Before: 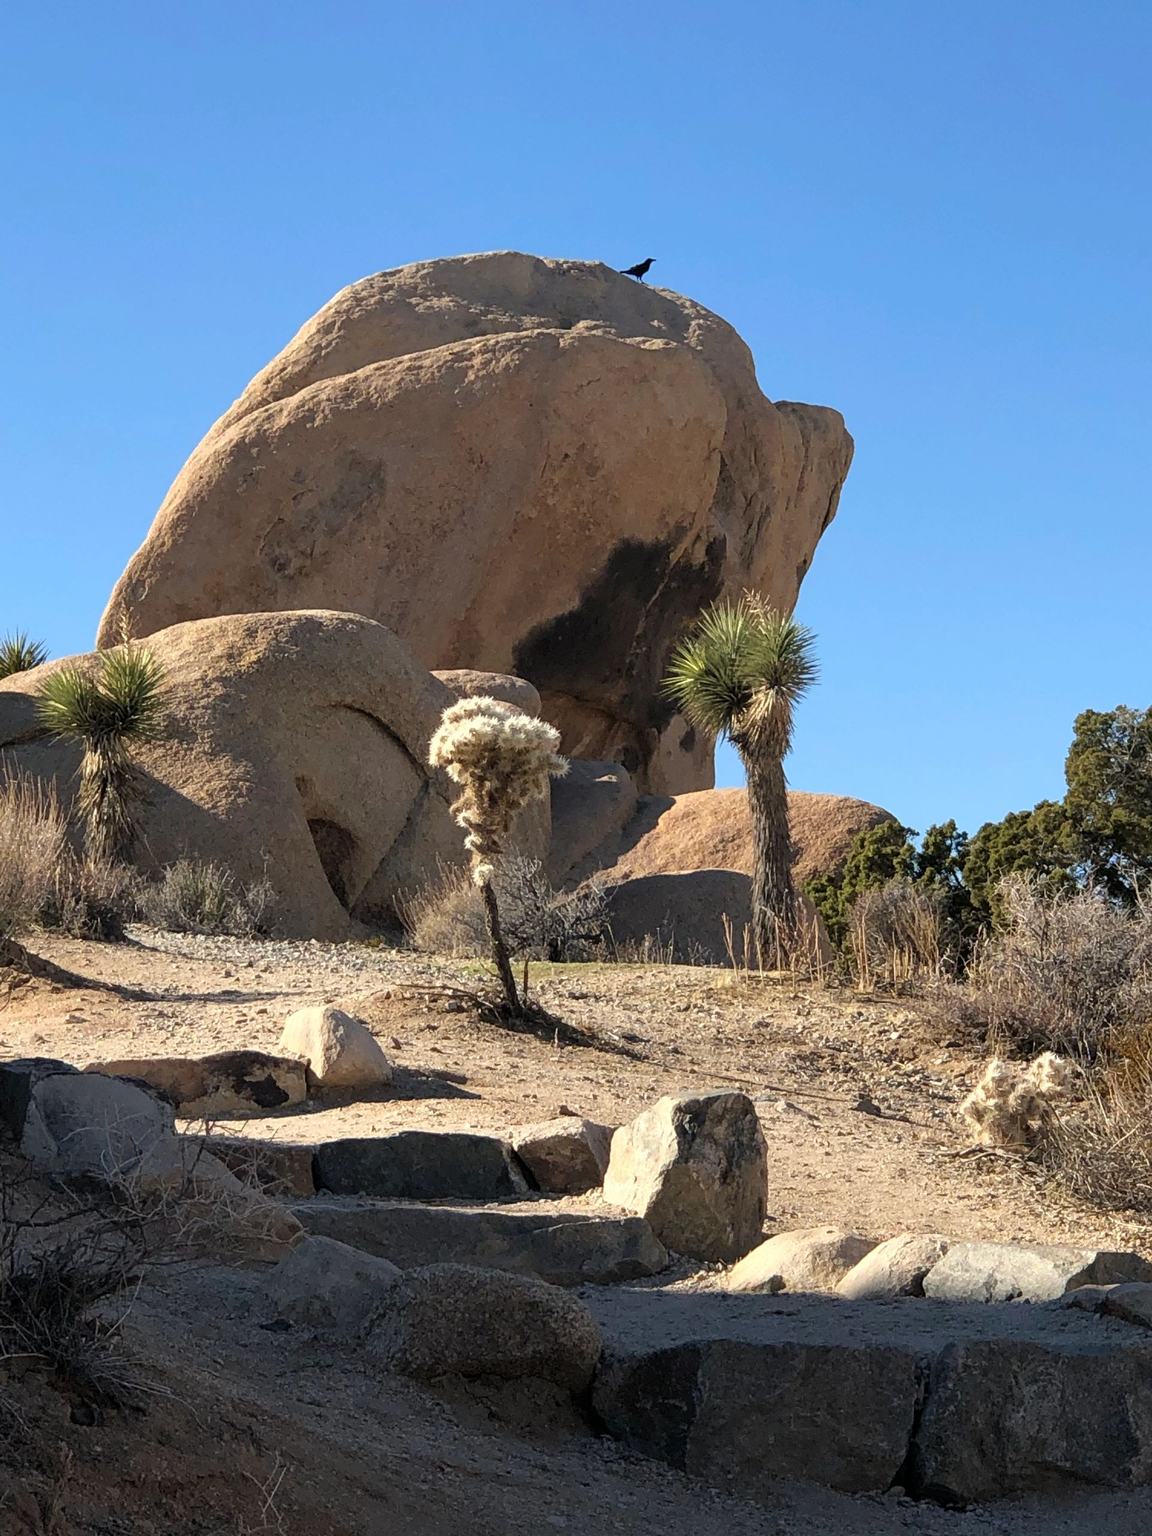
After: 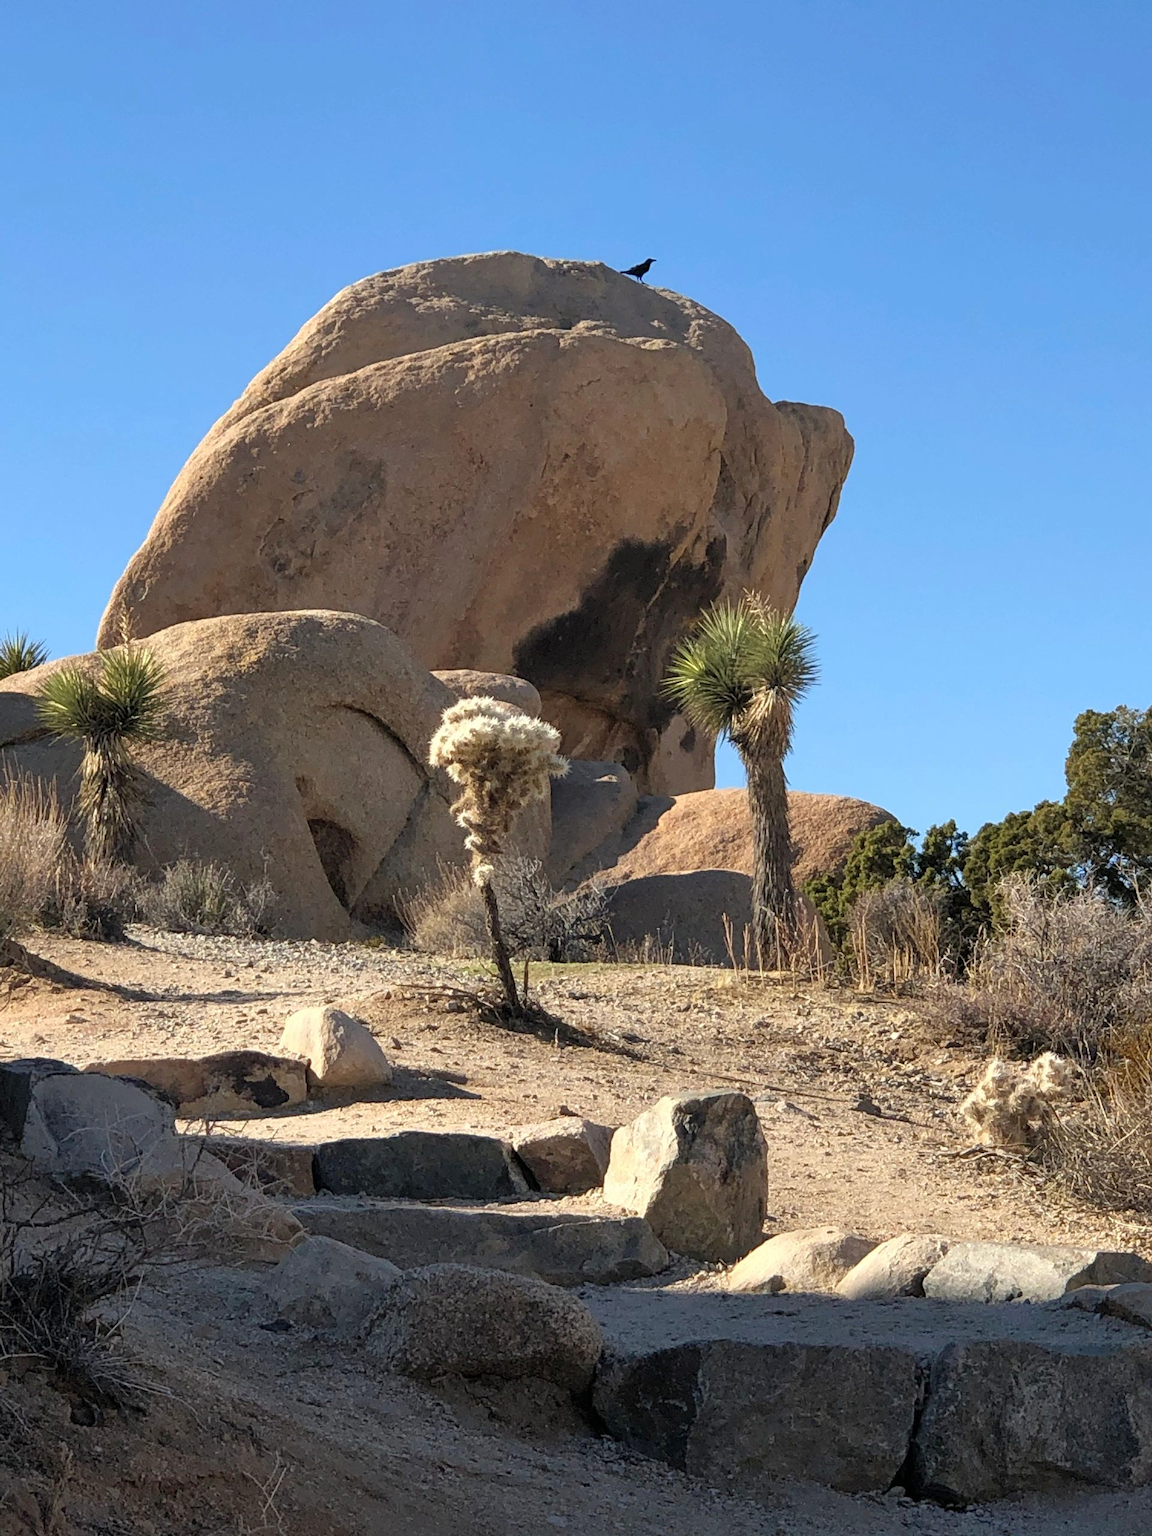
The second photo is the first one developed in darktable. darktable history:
shadows and highlights: shadows 42.76, highlights 7.1
